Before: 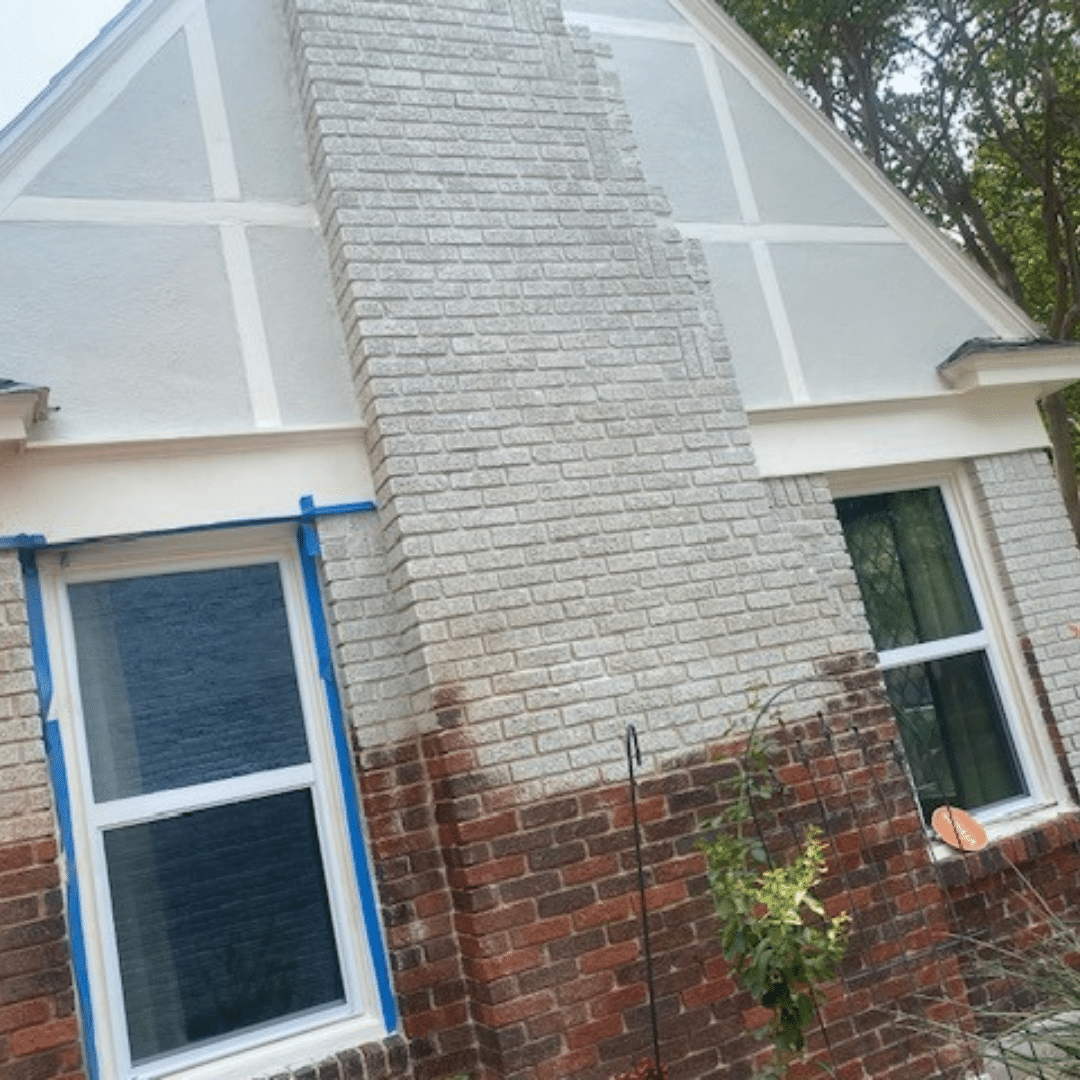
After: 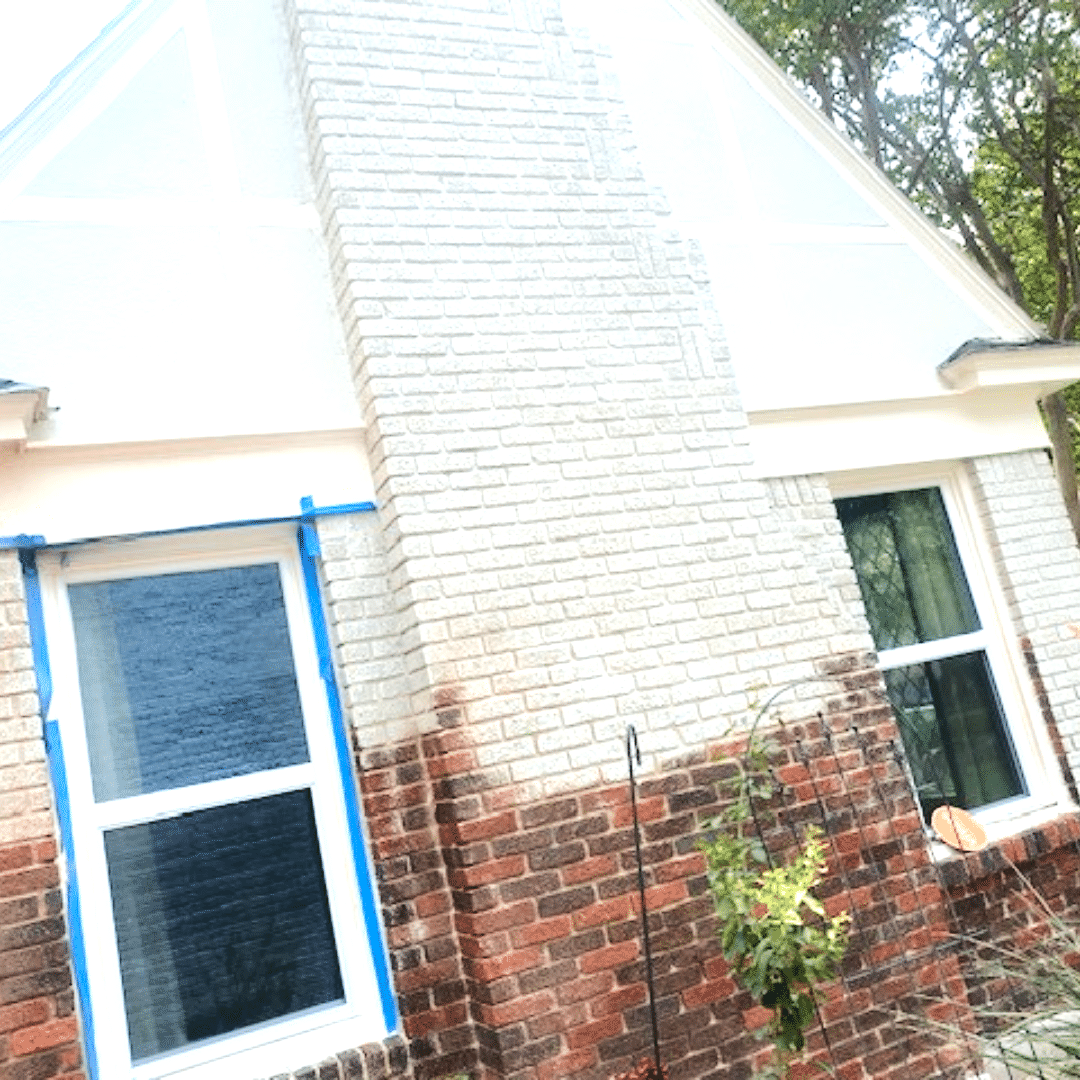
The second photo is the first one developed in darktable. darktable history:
tone curve: curves: ch0 [(0, 0) (0.003, 0.039) (0.011, 0.042) (0.025, 0.048) (0.044, 0.058) (0.069, 0.071) (0.1, 0.089) (0.136, 0.114) (0.177, 0.146) (0.224, 0.199) (0.277, 0.27) (0.335, 0.364) (0.399, 0.47) (0.468, 0.566) (0.543, 0.643) (0.623, 0.73) (0.709, 0.8) (0.801, 0.863) (0.898, 0.925) (1, 1)], color space Lab, linked channels, preserve colors none
tone equalizer: -8 EV -1.12 EV, -7 EV -0.985 EV, -6 EV -0.905 EV, -5 EV -0.566 EV, -3 EV 0.598 EV, -2 EV 0.889 EV, -1 EV 1.01 EV, +0 EV 1.05 EV, smoothing diameter 24.8%, edges refinement/feathering 14.19, preserve details guided filter
